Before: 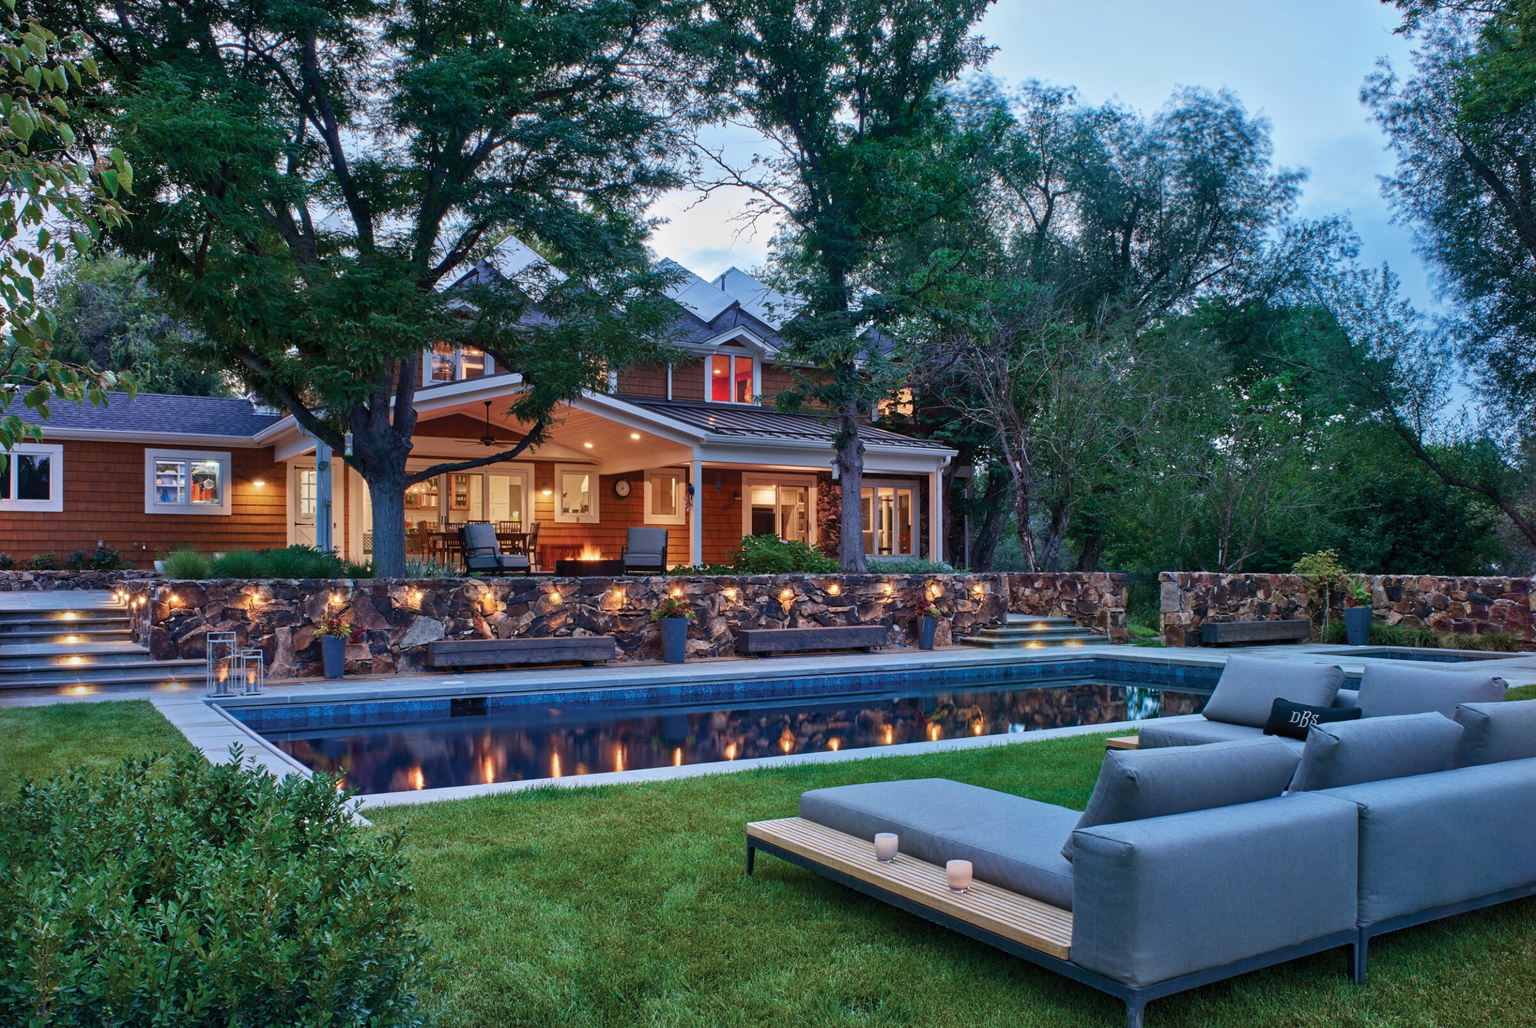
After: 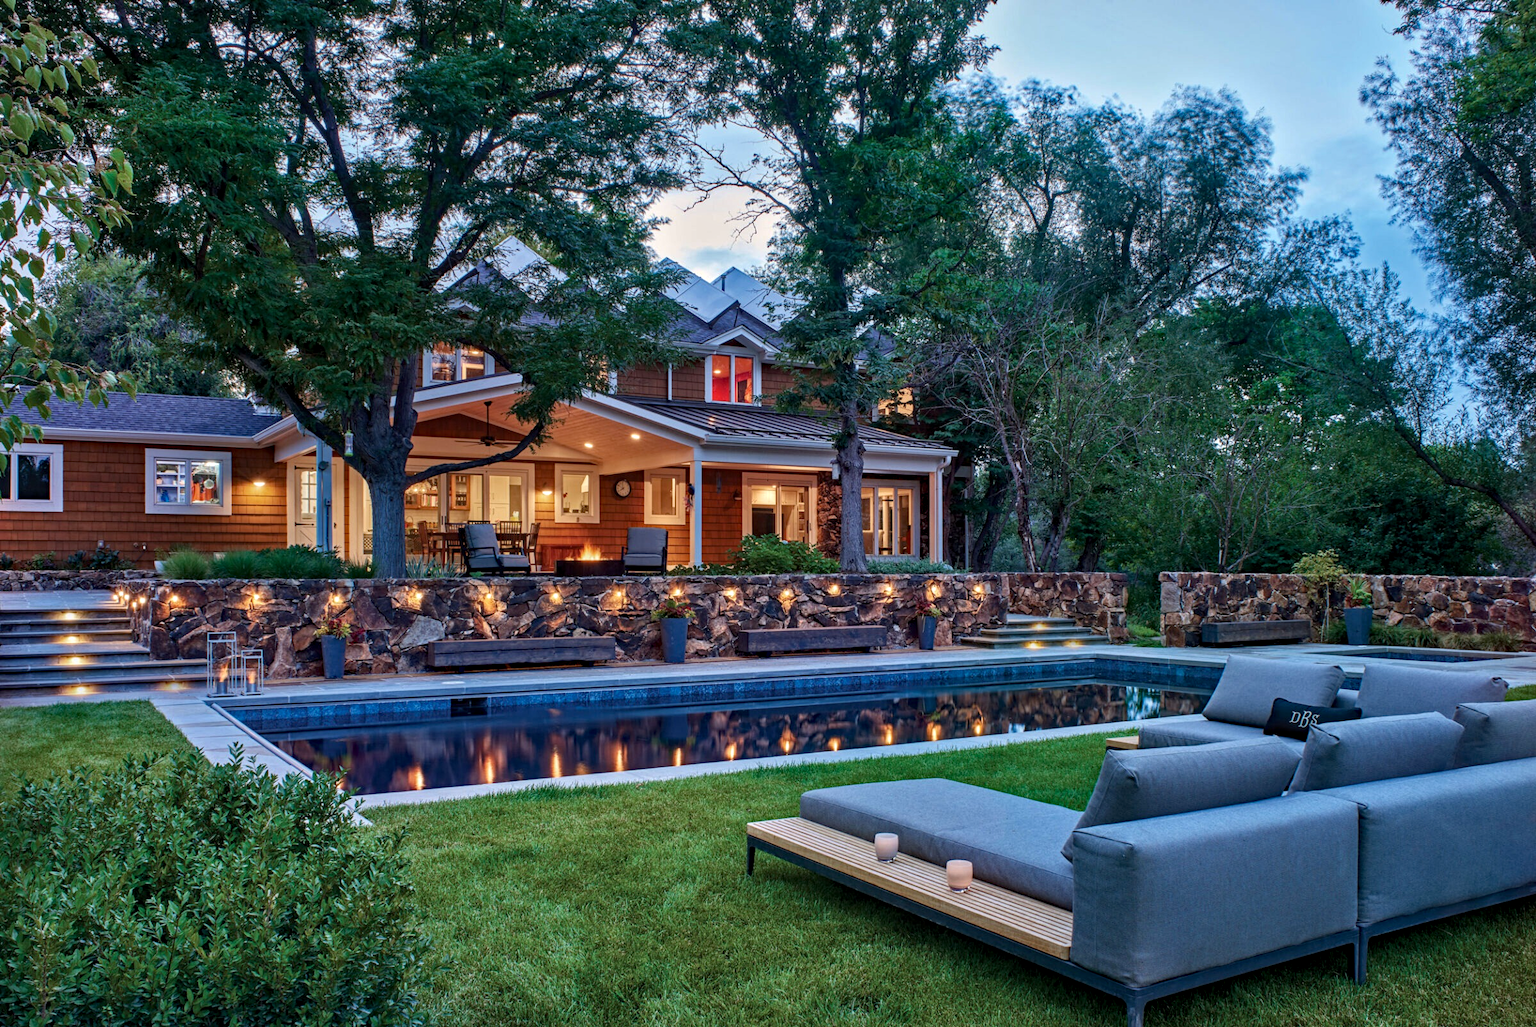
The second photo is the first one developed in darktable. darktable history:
local contrast: on, module defaults
tone equalizer: smoothing diameter 24.82%, edges refinement/feathering 10.5, preserve details guided filter
haze removal: strength 0.287, distance 0.252, compatibility mode true, adaptive false
